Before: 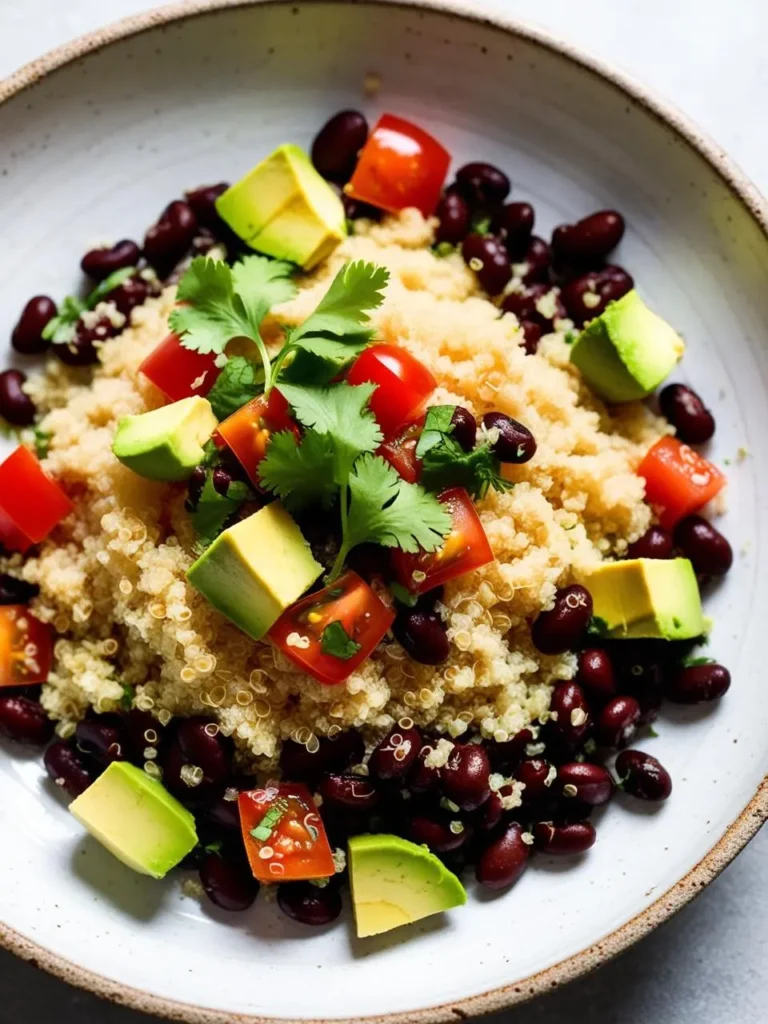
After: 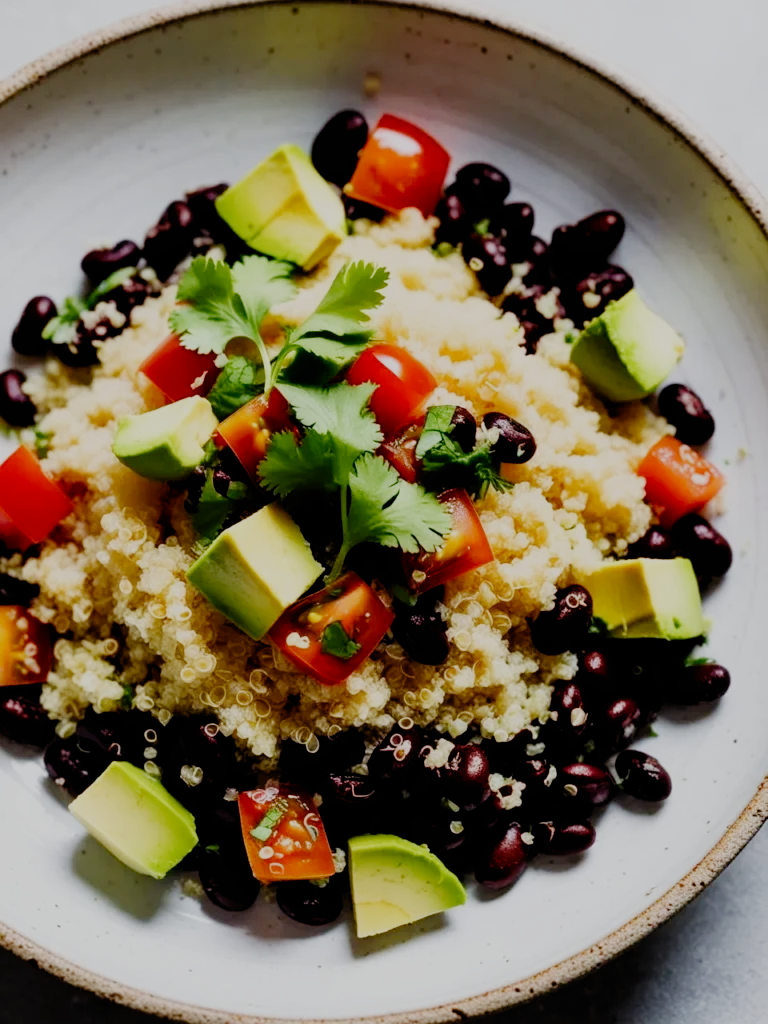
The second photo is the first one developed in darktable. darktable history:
filmic rgb: black relative exposure -6.14 EV, white relative exposure 6.96 EV, hardness 2.23, add noise in highlights 0, preserve chrominance no, color science v3 (2019), use custom middle-gray values true, iterations of high-quality reconstruction 0, contrast in highlights soft
